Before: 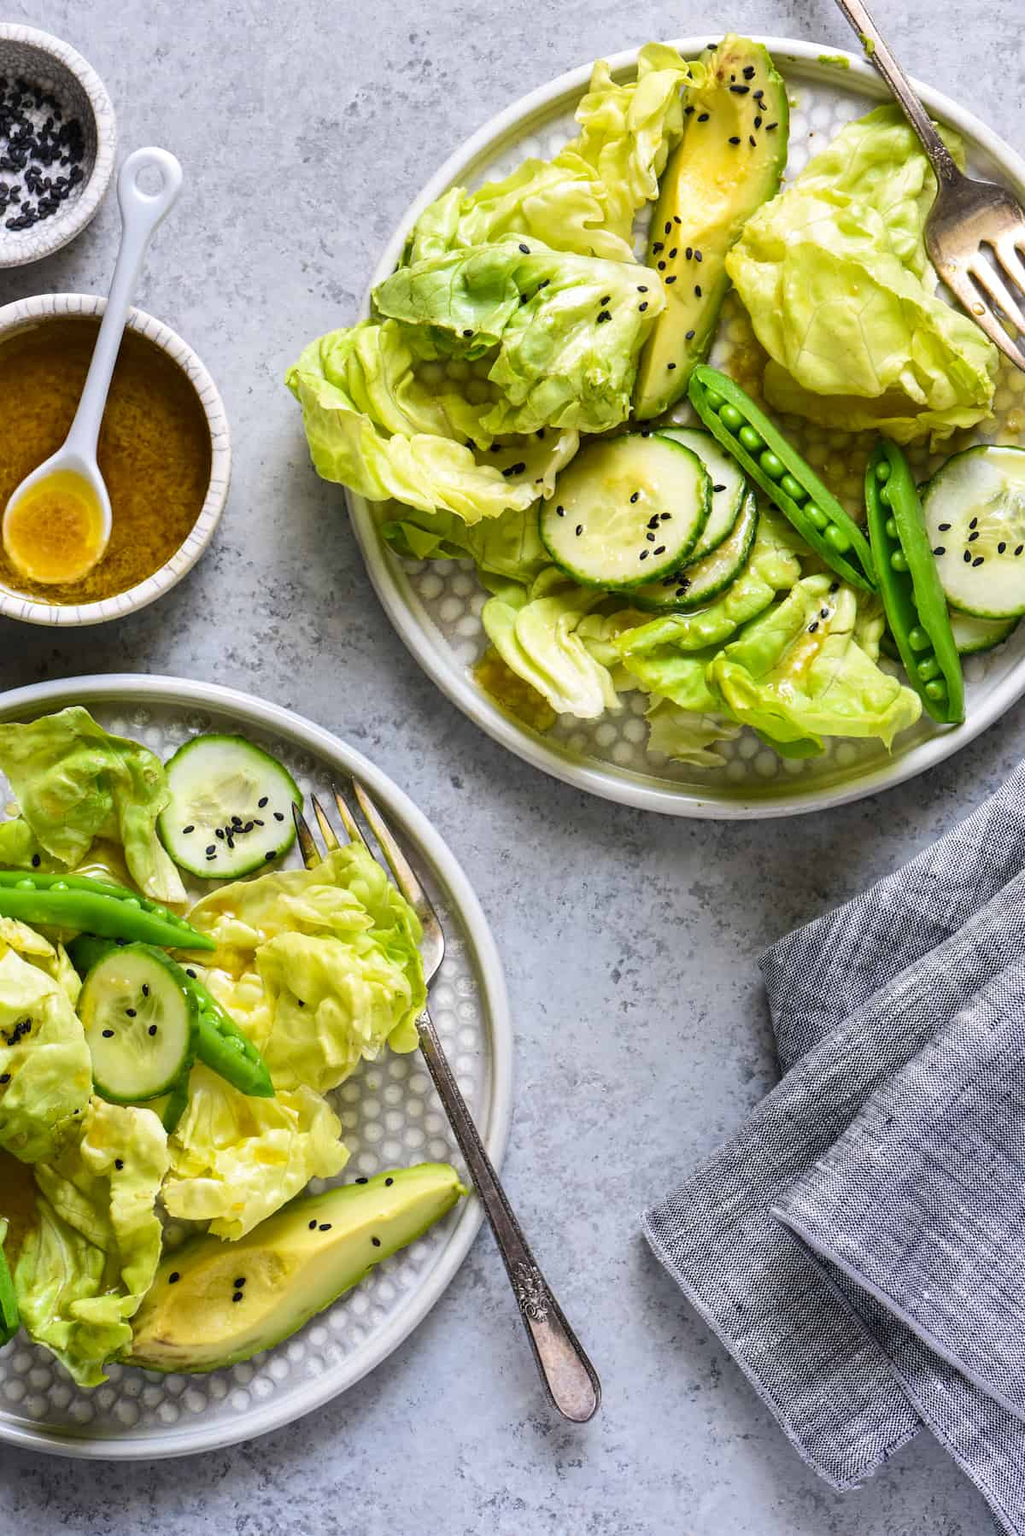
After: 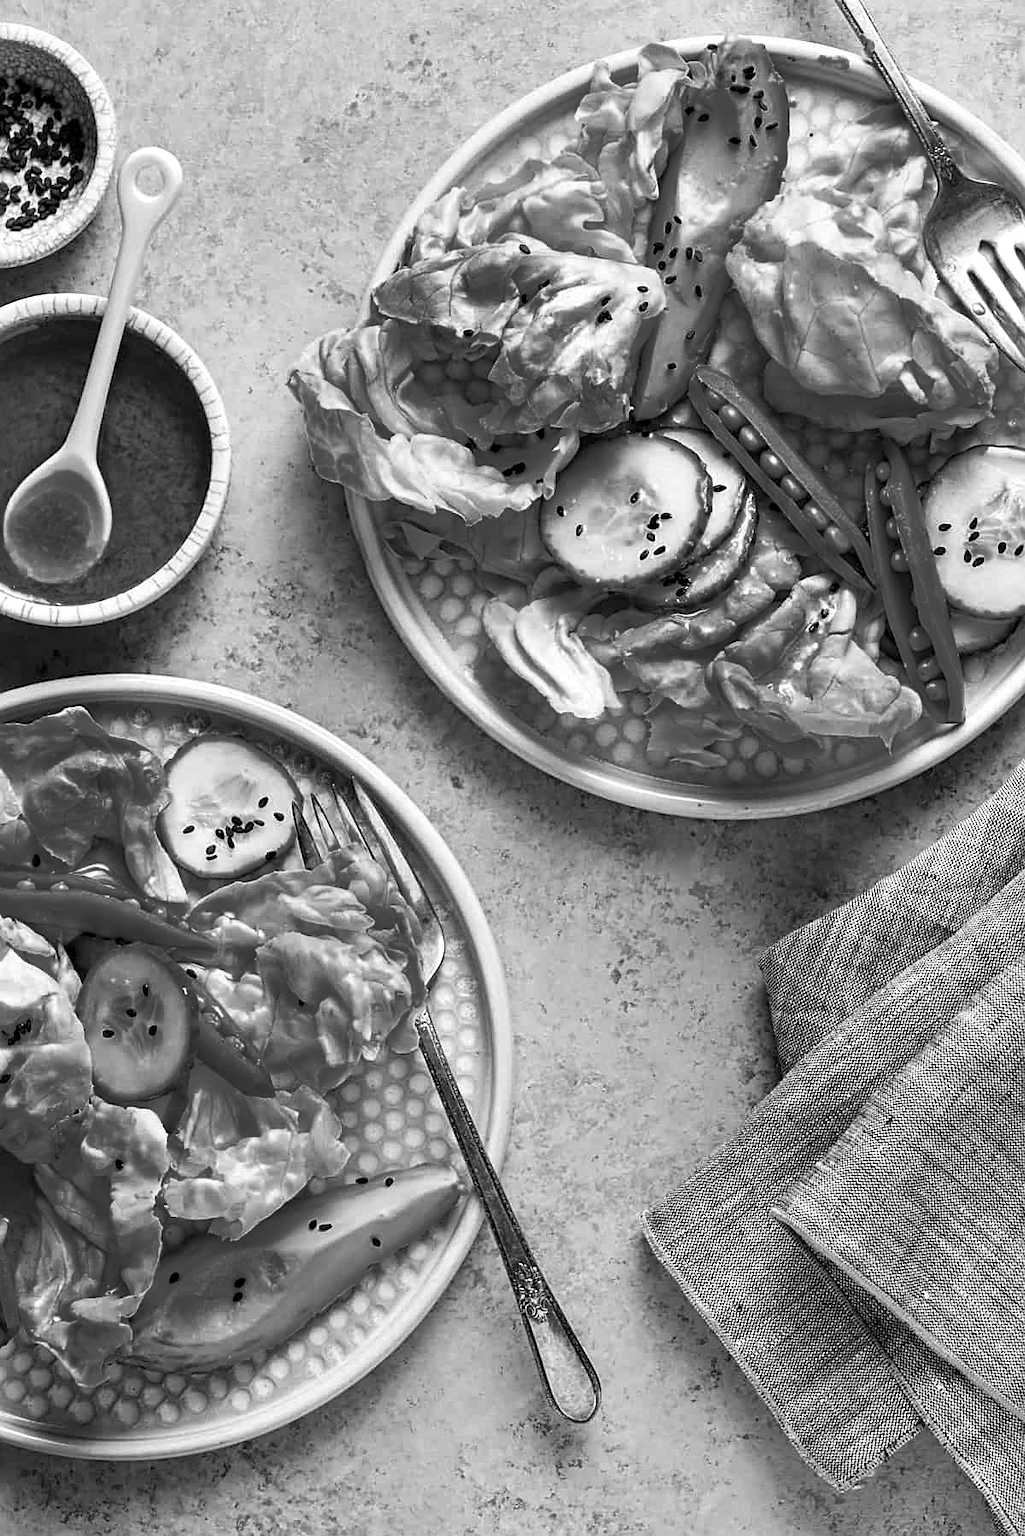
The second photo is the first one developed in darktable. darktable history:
color balance rgb: perceptual saturation grading › global saturation 25%, global vibrance 20%
monochrome: a 0, b 0, size 0.5, highlights 0.57
contrast equalizer: octaves 7, y [[0.6 ×6], [0.55 ×6], [0 ×6], [0 ×6], [0 ×6]], mix 0.3
white balance: red 1.05, blue 1.072
sharpen: on, module defaults
